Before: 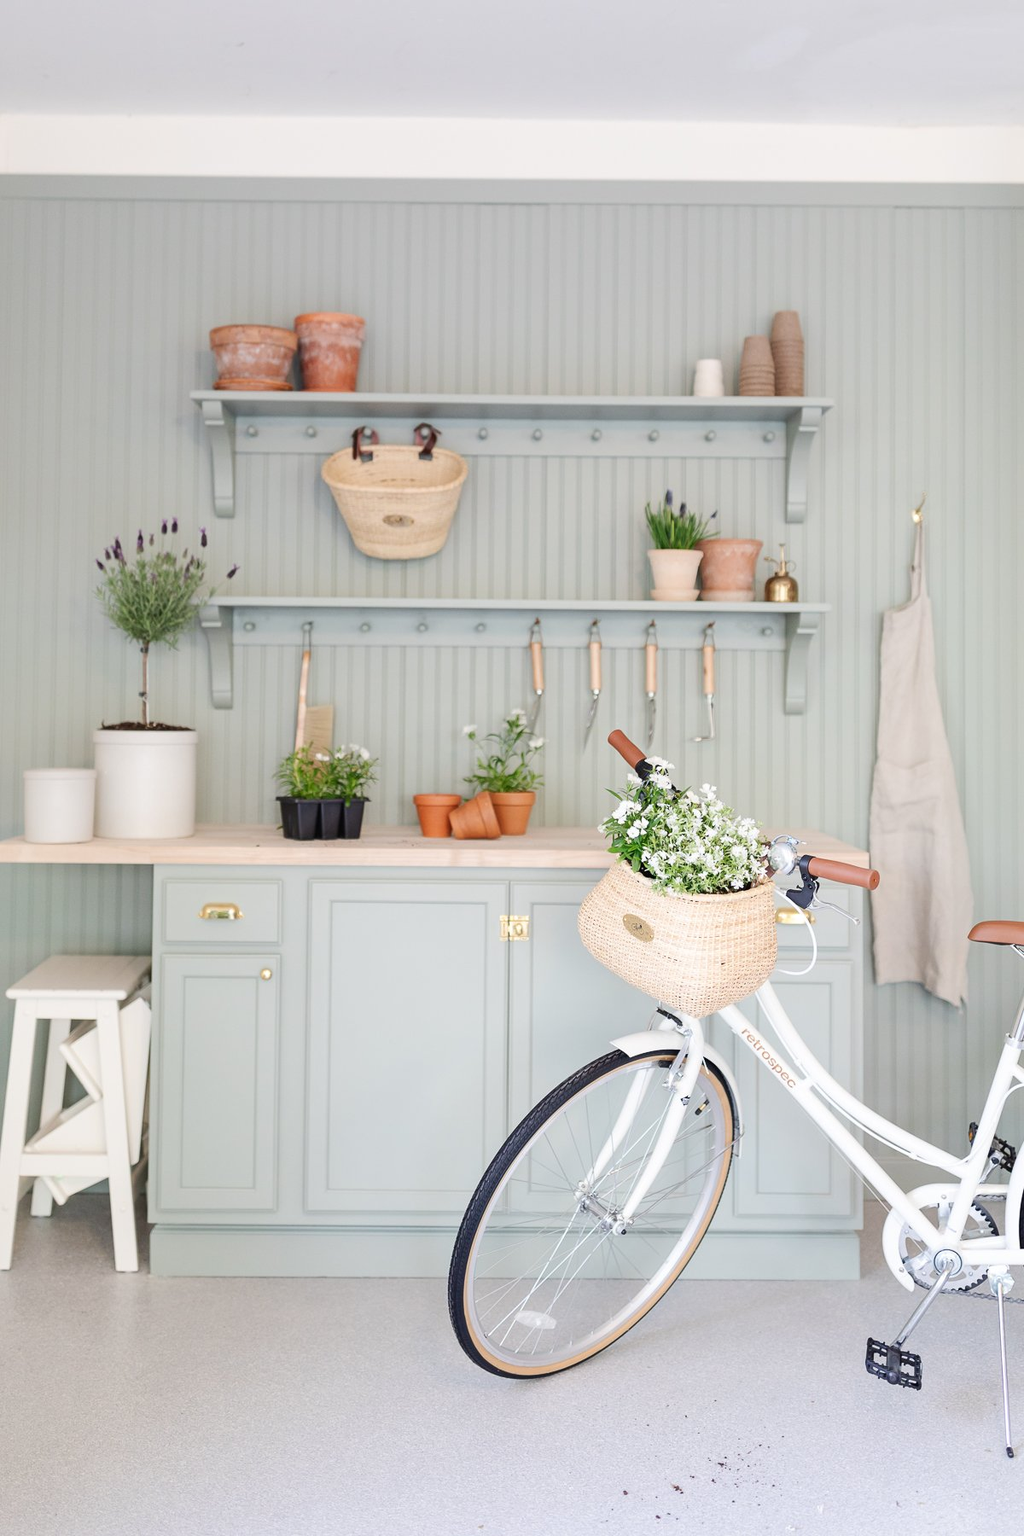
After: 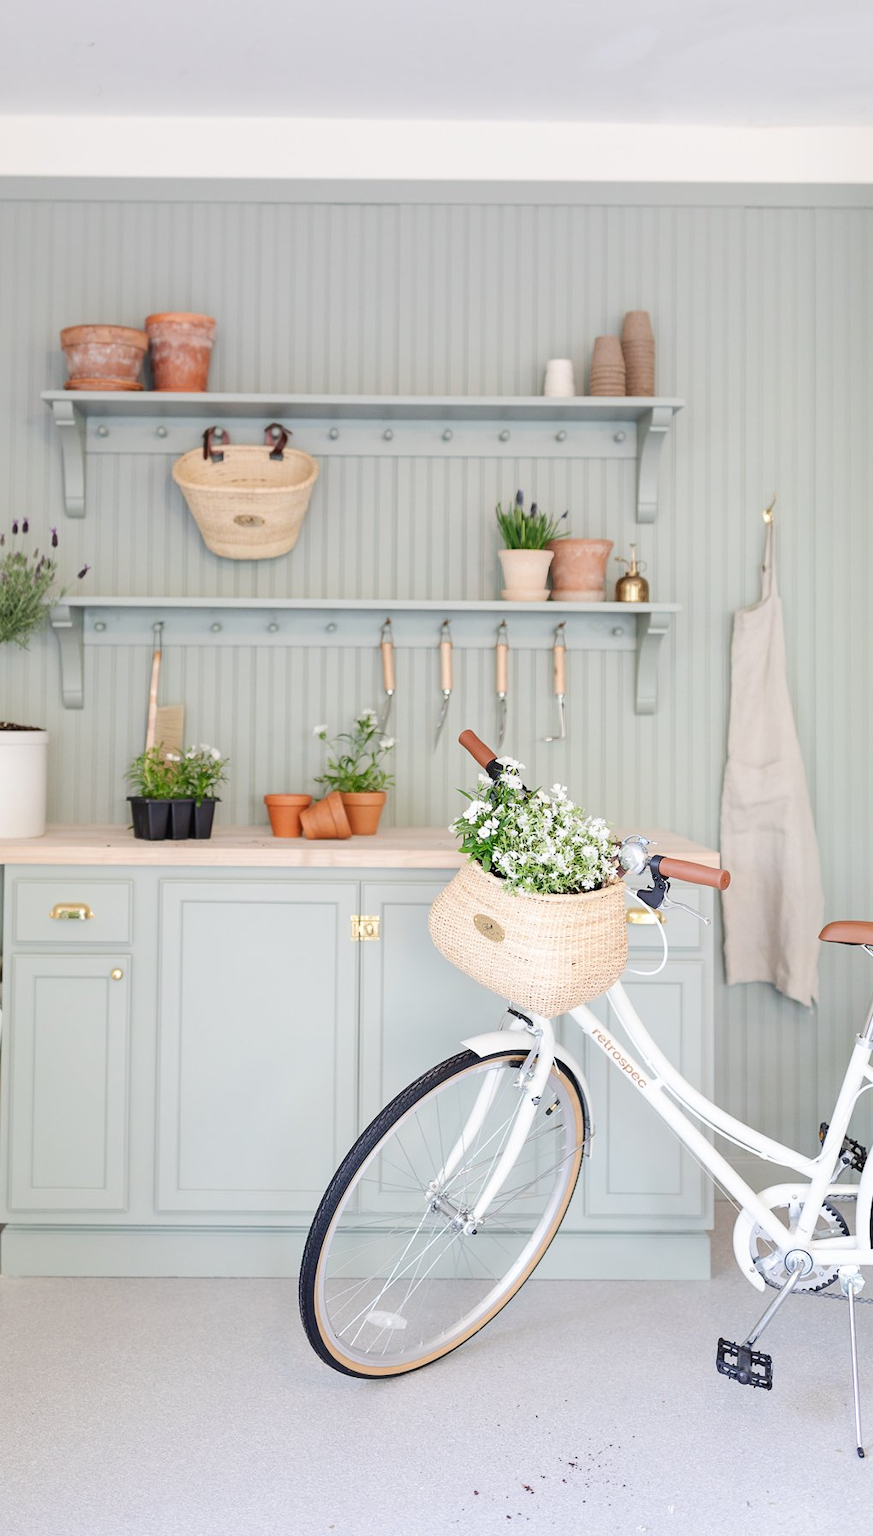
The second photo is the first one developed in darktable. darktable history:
crop and rotate: left 14.611%
